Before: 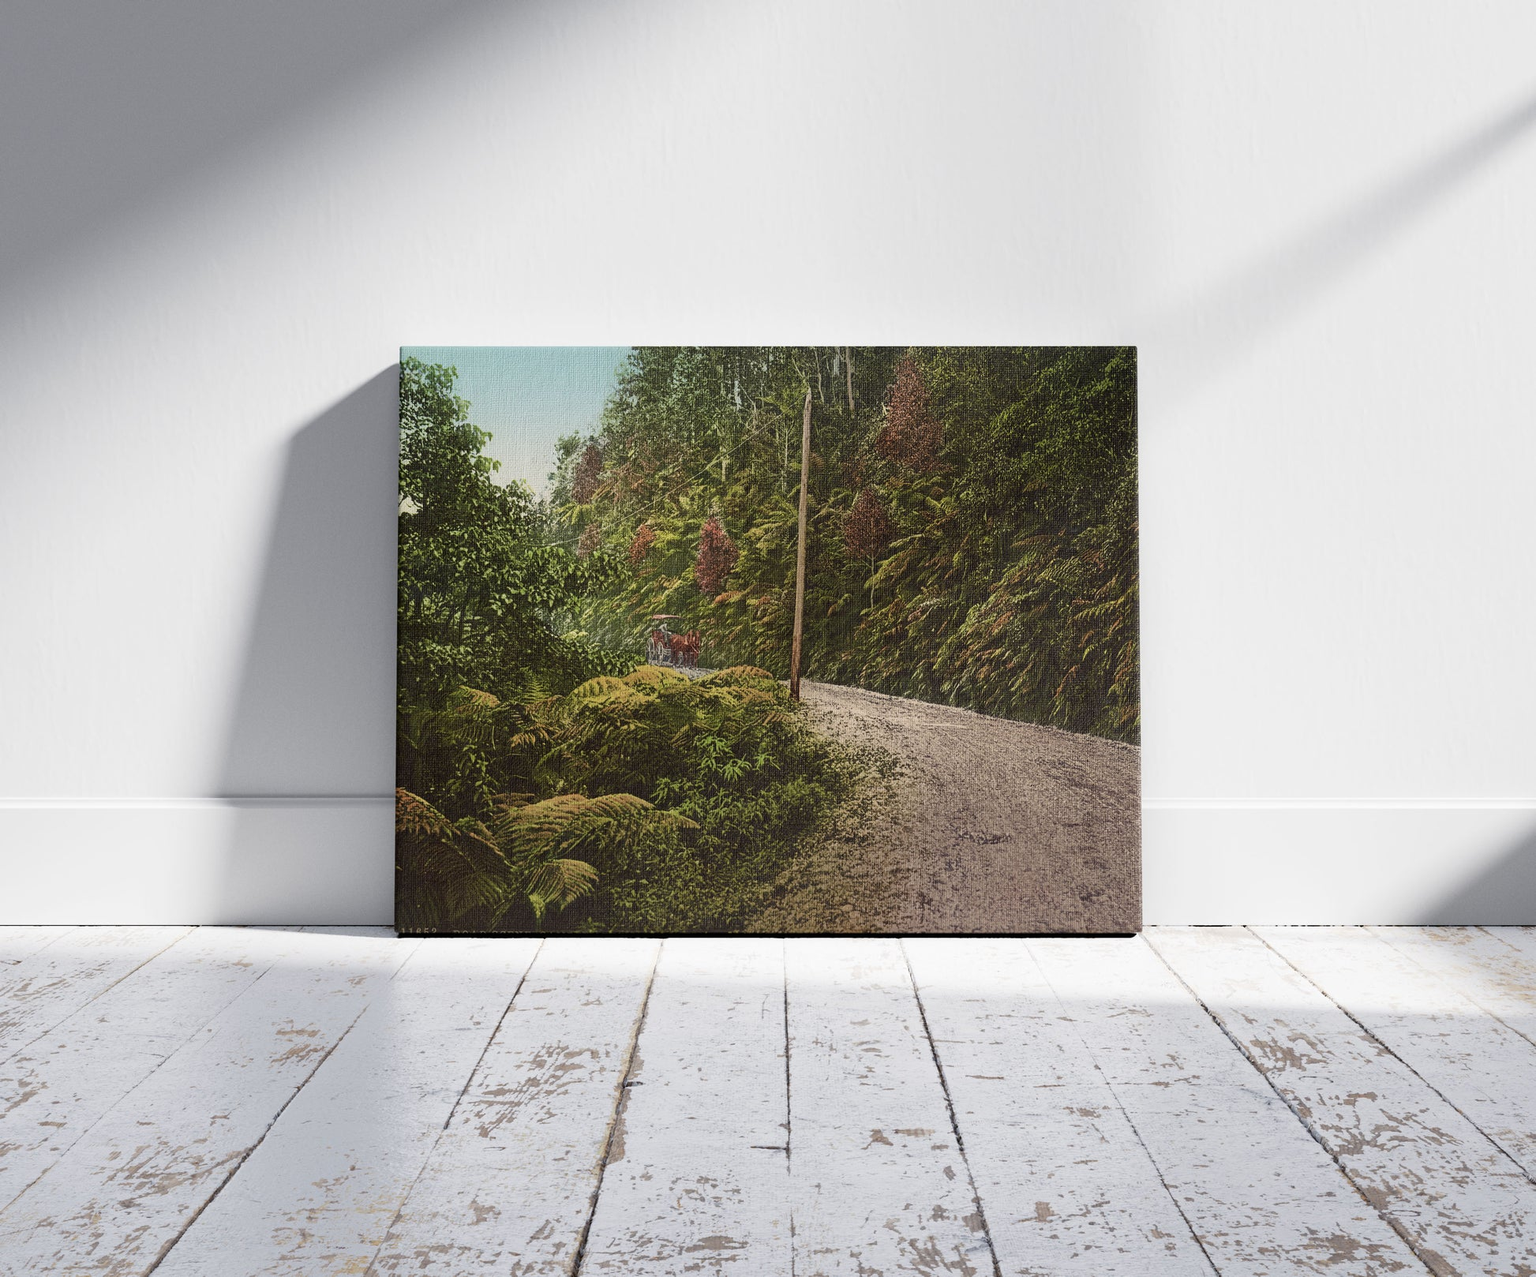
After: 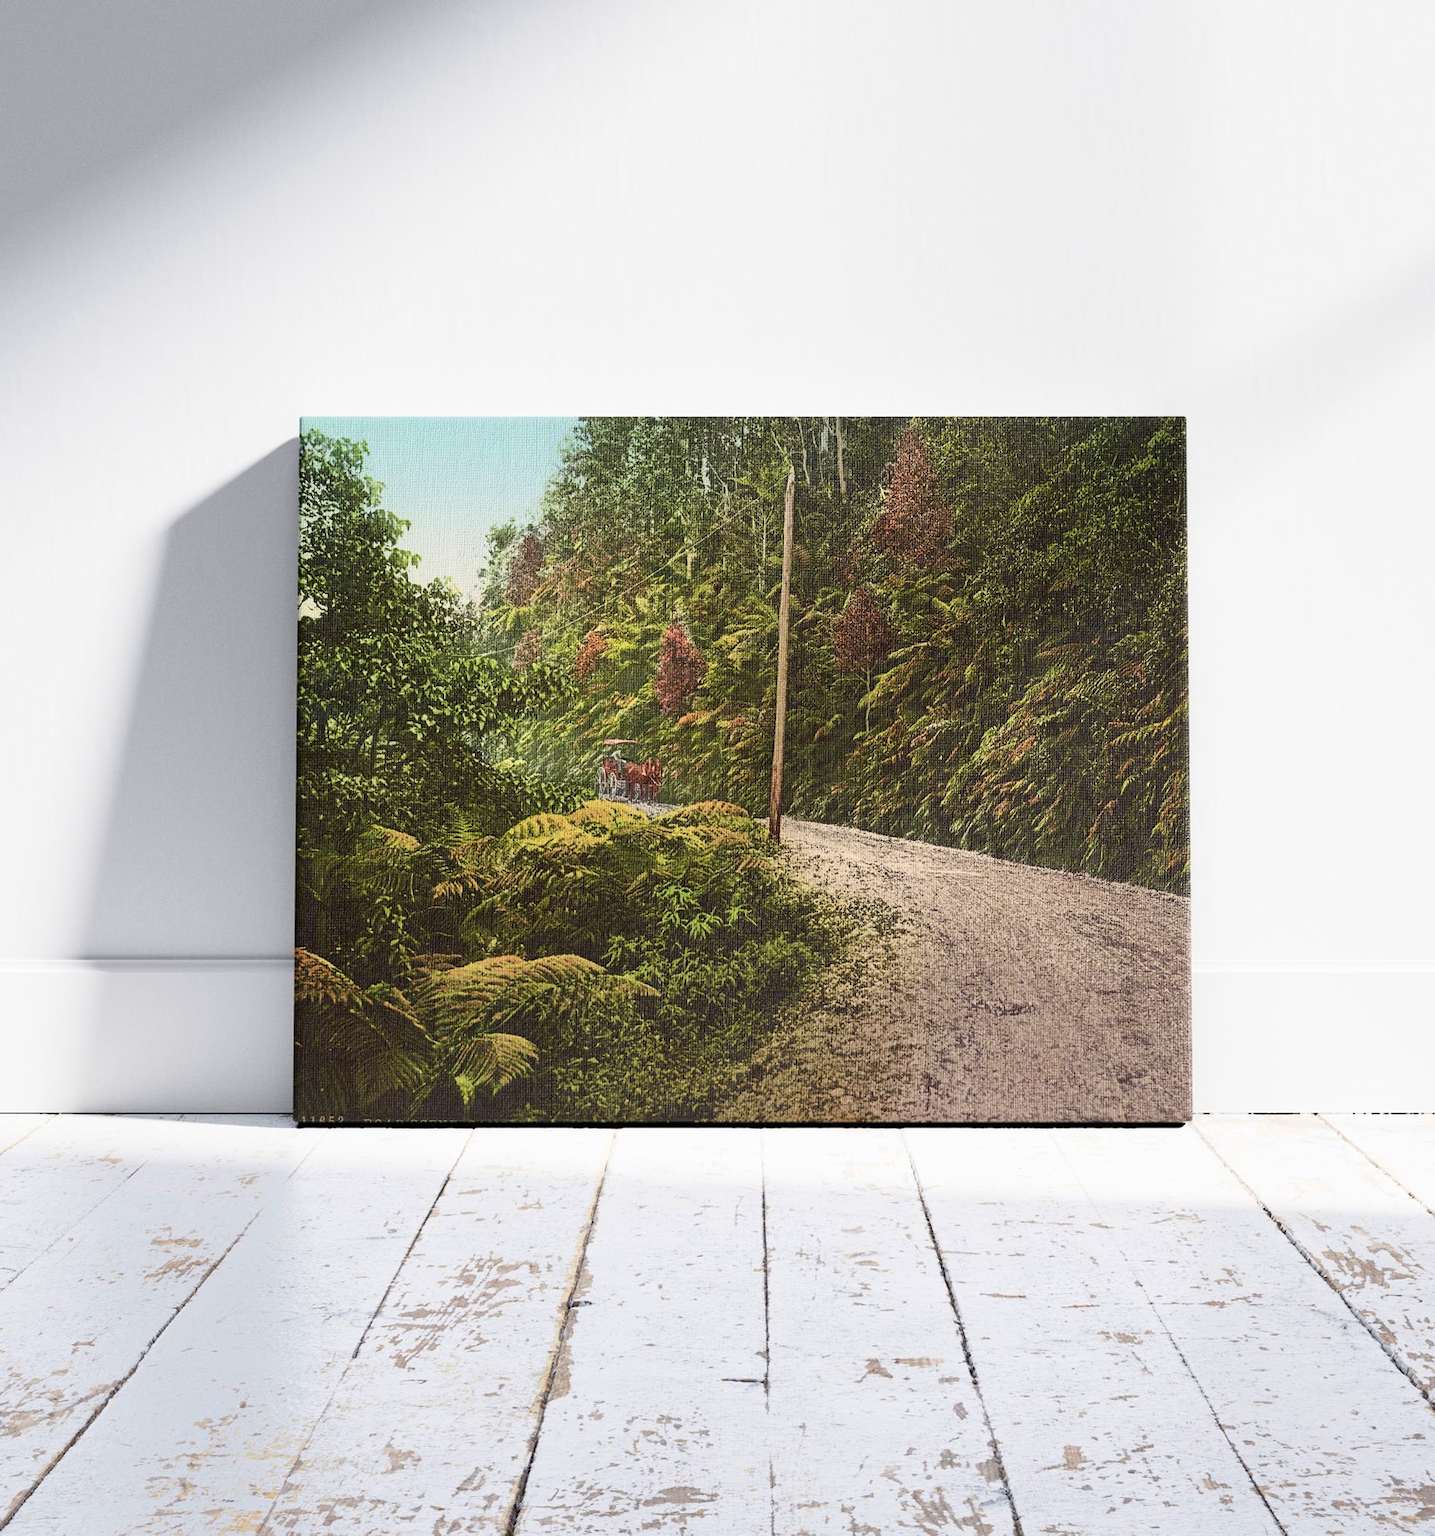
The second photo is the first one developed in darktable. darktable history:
crop: left 9.848%, right 12.433%
contrast brightness saturation: contrast 0.198, brightness 0.168, saturation 0.218
